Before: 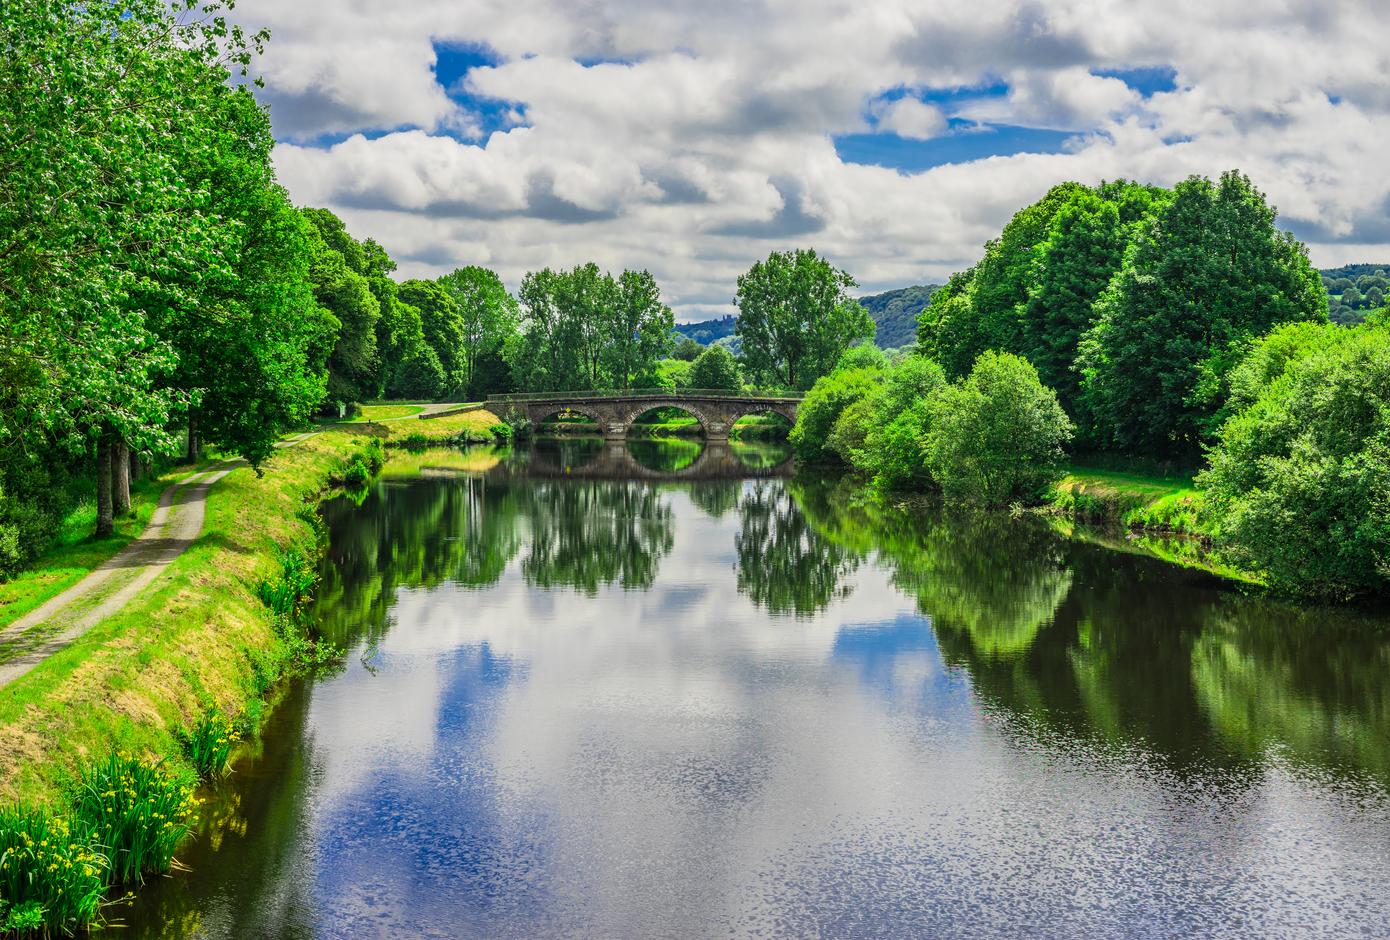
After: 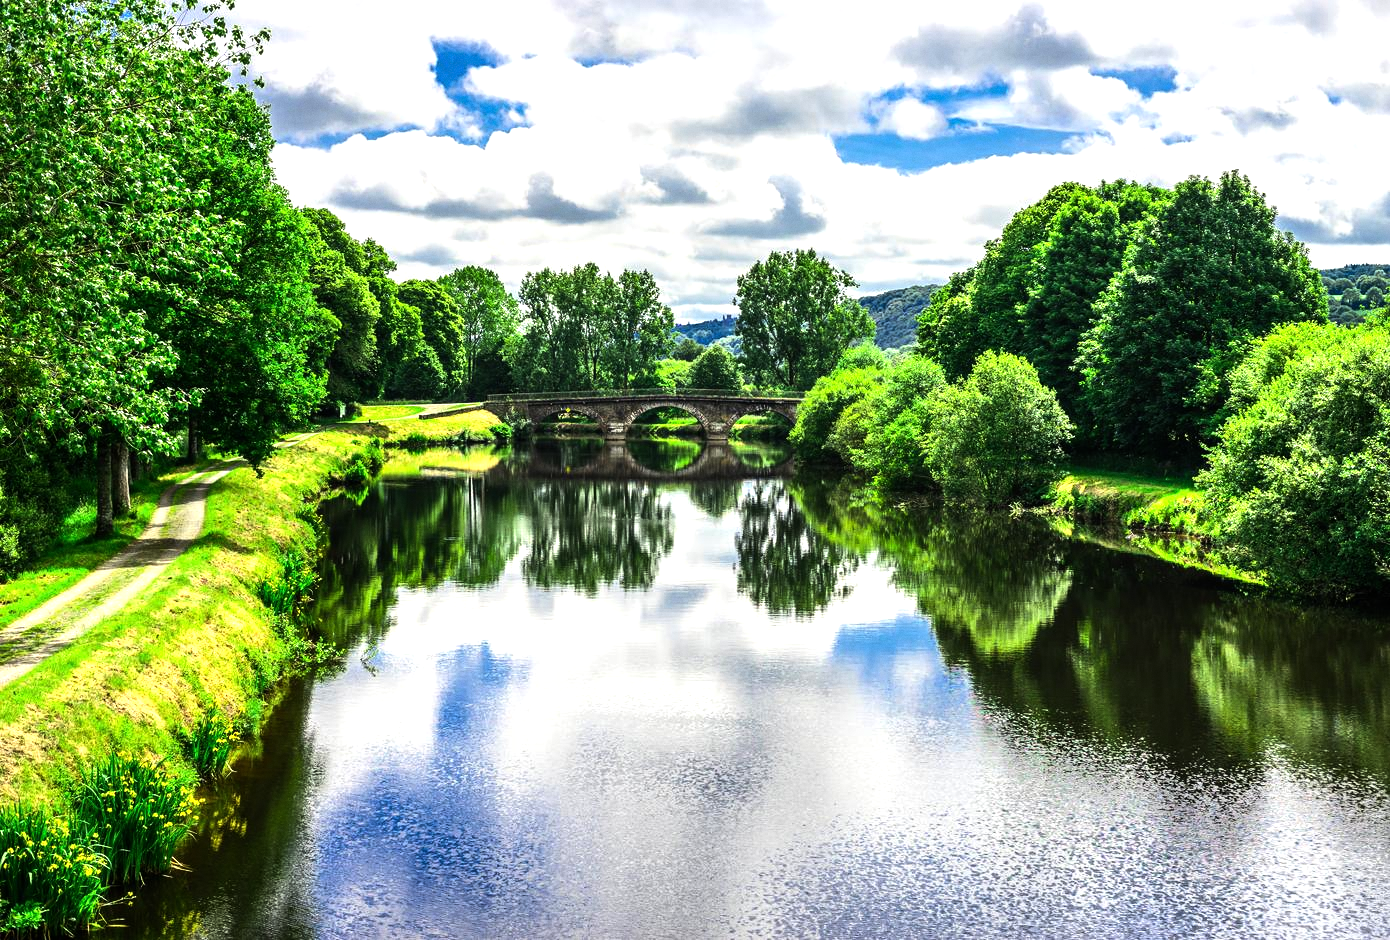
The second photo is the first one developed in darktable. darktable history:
tone equalizer: -8 EV -1.08 EV, -7 EV -1.01 EV, -6 EV -0.867 EV, -5 EV -0.578 EV, -3 EV 0.578 EV, -2 EV 0.867 EV, -1 EV 1.01 EV, +0 EV 1.08 EV, edges refinement/feathering 500, mask exposure compensation -1.57 EV, preserve details no
grain: coarseness 0.09 ISO, strength 10%
